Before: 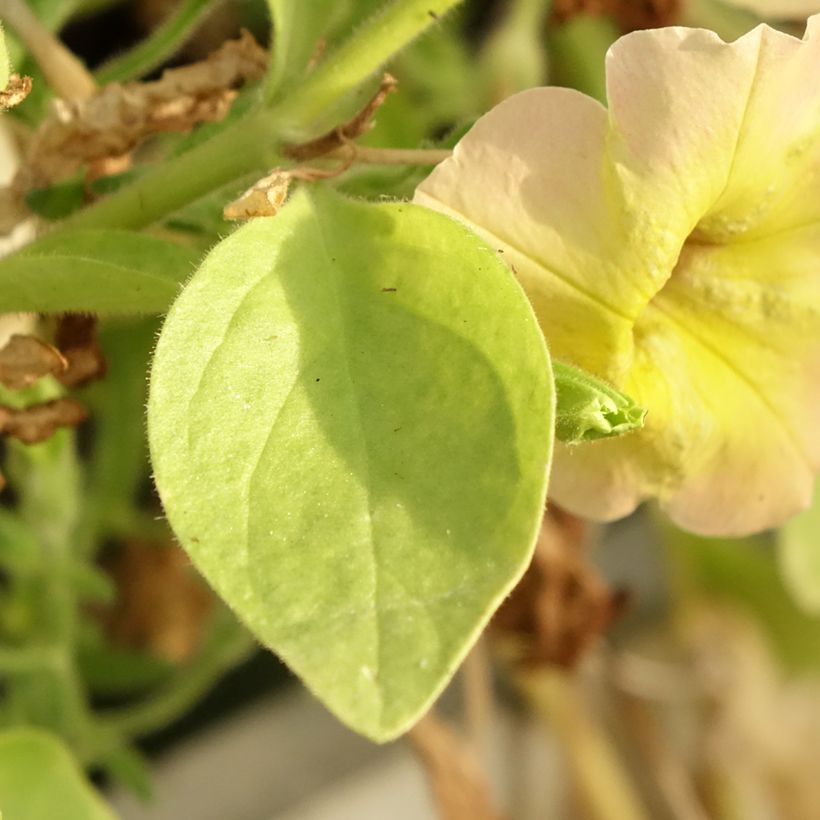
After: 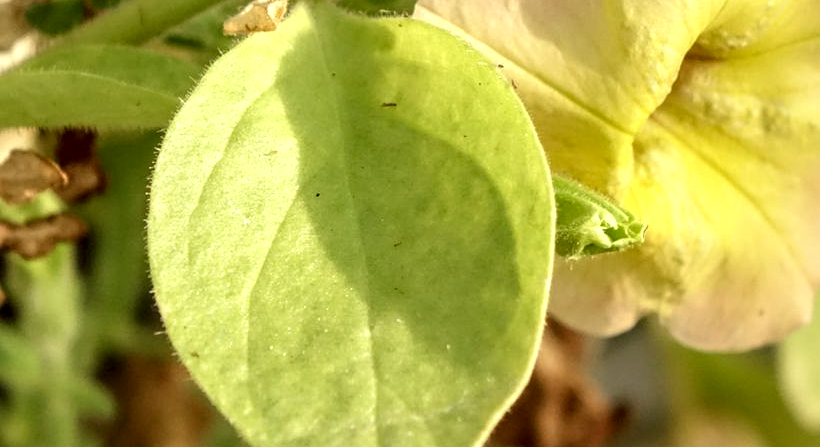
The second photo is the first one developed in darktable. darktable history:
crop and rotate: top 22.628%, bottom 22.811%
local contrast: detail 160%
